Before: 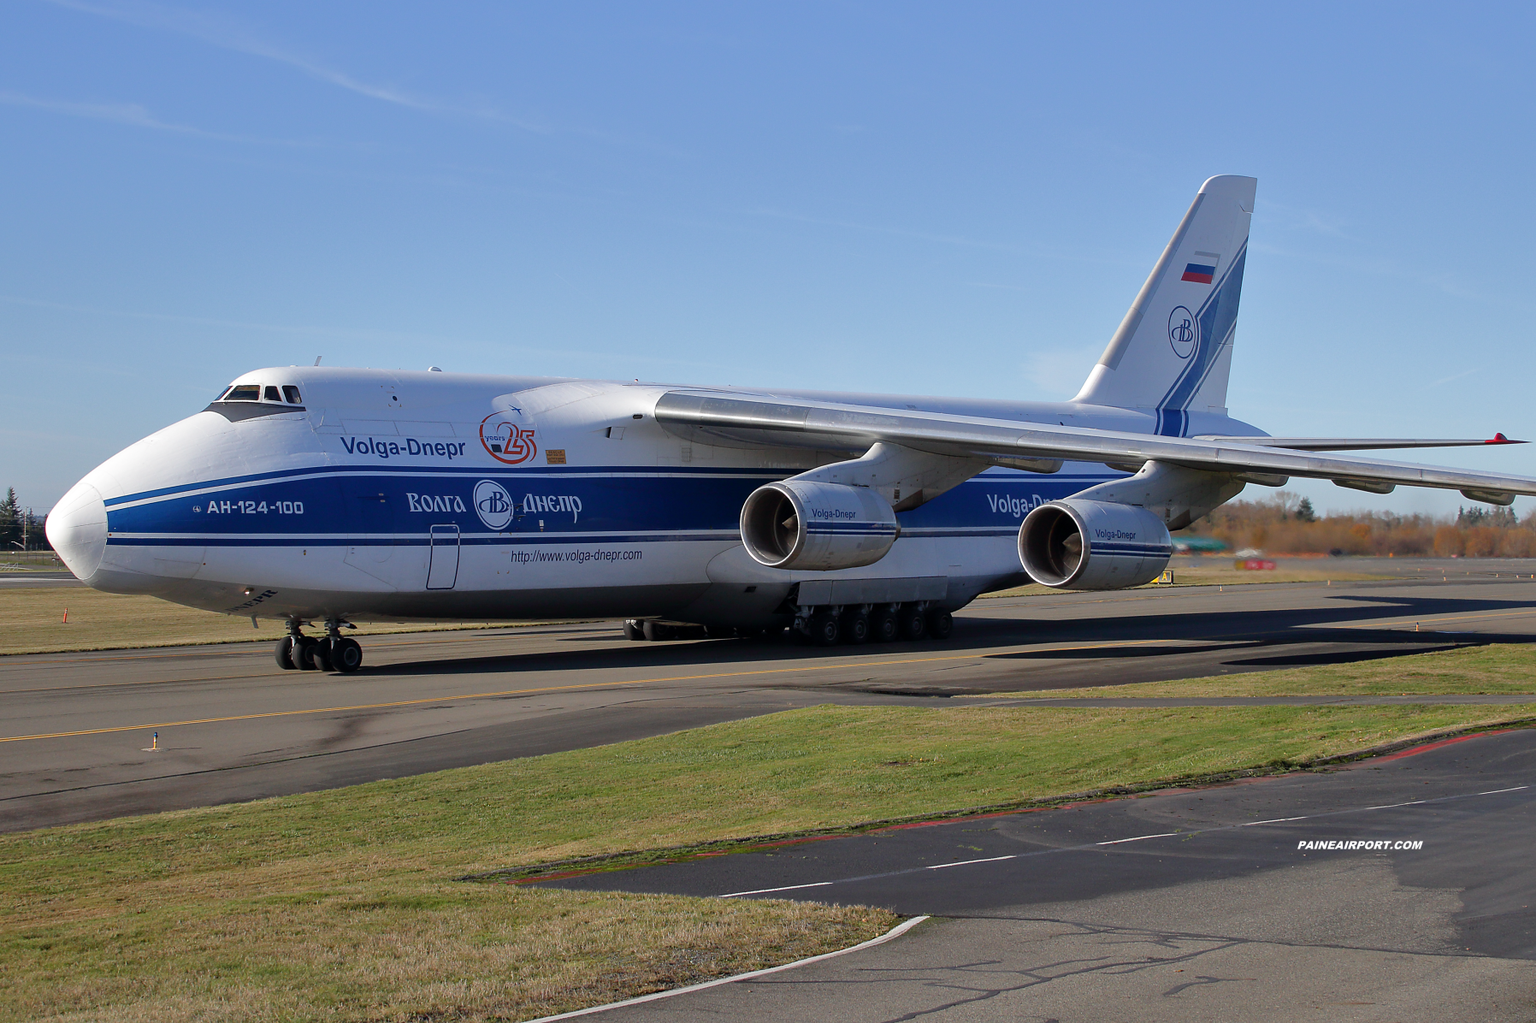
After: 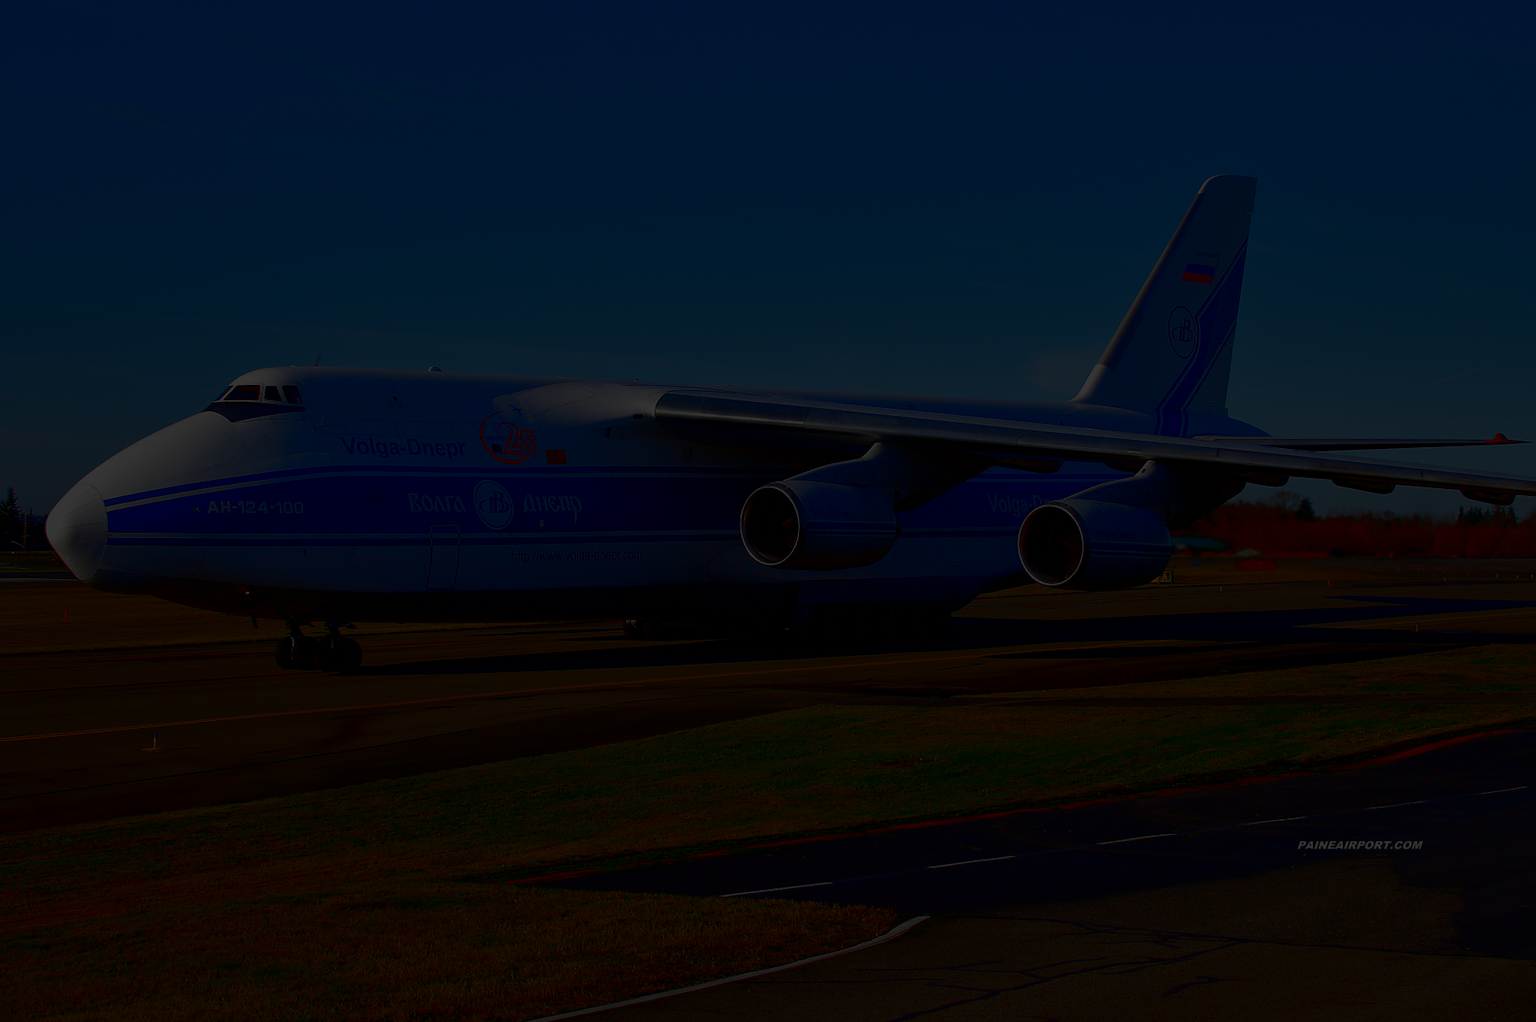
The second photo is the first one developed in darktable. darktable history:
exposure: exposure -2.402 EV, compensate exposure bias true, compensate highlight preservation false
contrast brightness saturation: contrast 0.089, brightness -0.603, saturation 0.174
